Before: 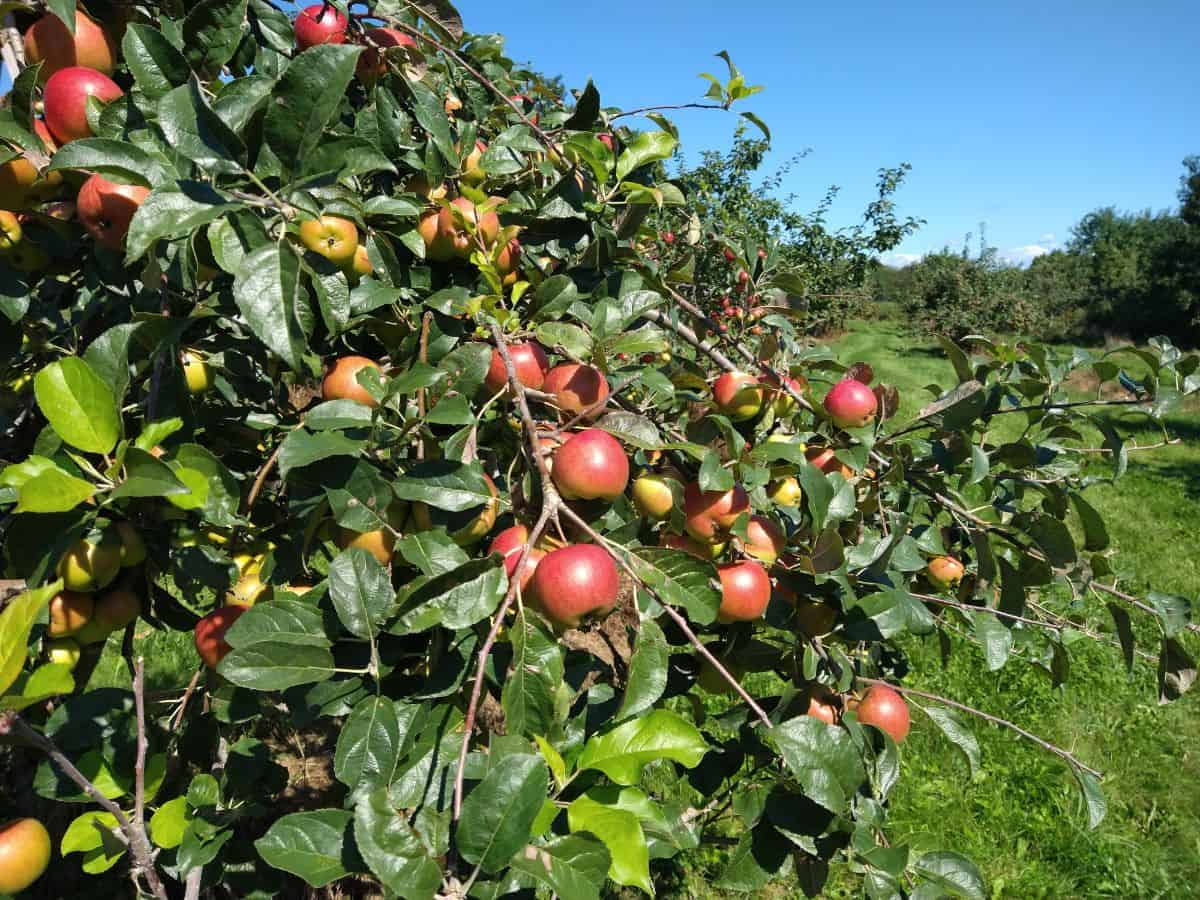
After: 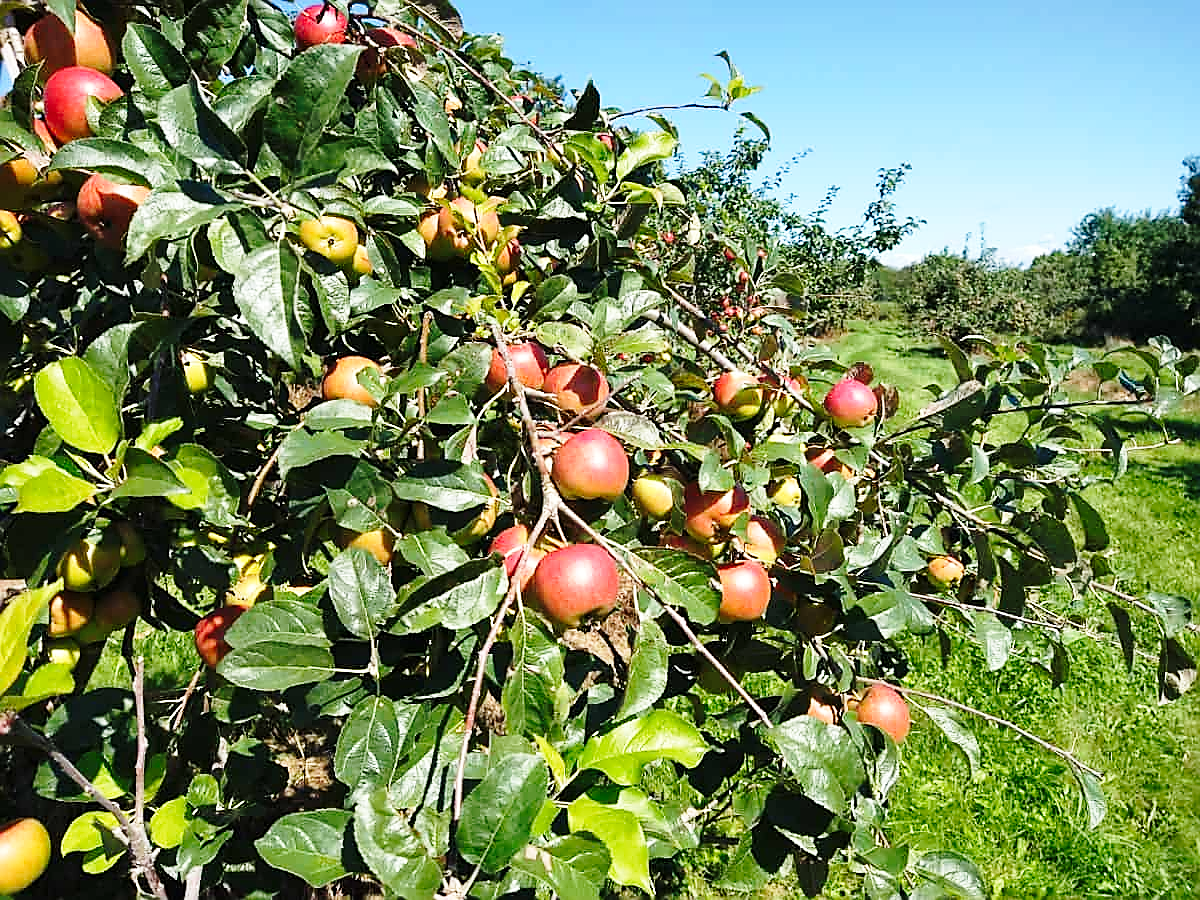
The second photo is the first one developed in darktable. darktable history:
base curve: curves: ch0 [(0, 0) (0.028, 0.03) (0.121, 0.232) (0.46, 0.748) (0.859, 0.968) (1, 1)], preserve colors none
rgb levels: preserve colors max RGB
sharpen: radius 1.4, amount 1.25, threshold 0.7
levels: mode automatic, black 0.023%, white 99.97%, levels [0.062, 0.494, 0.925]
